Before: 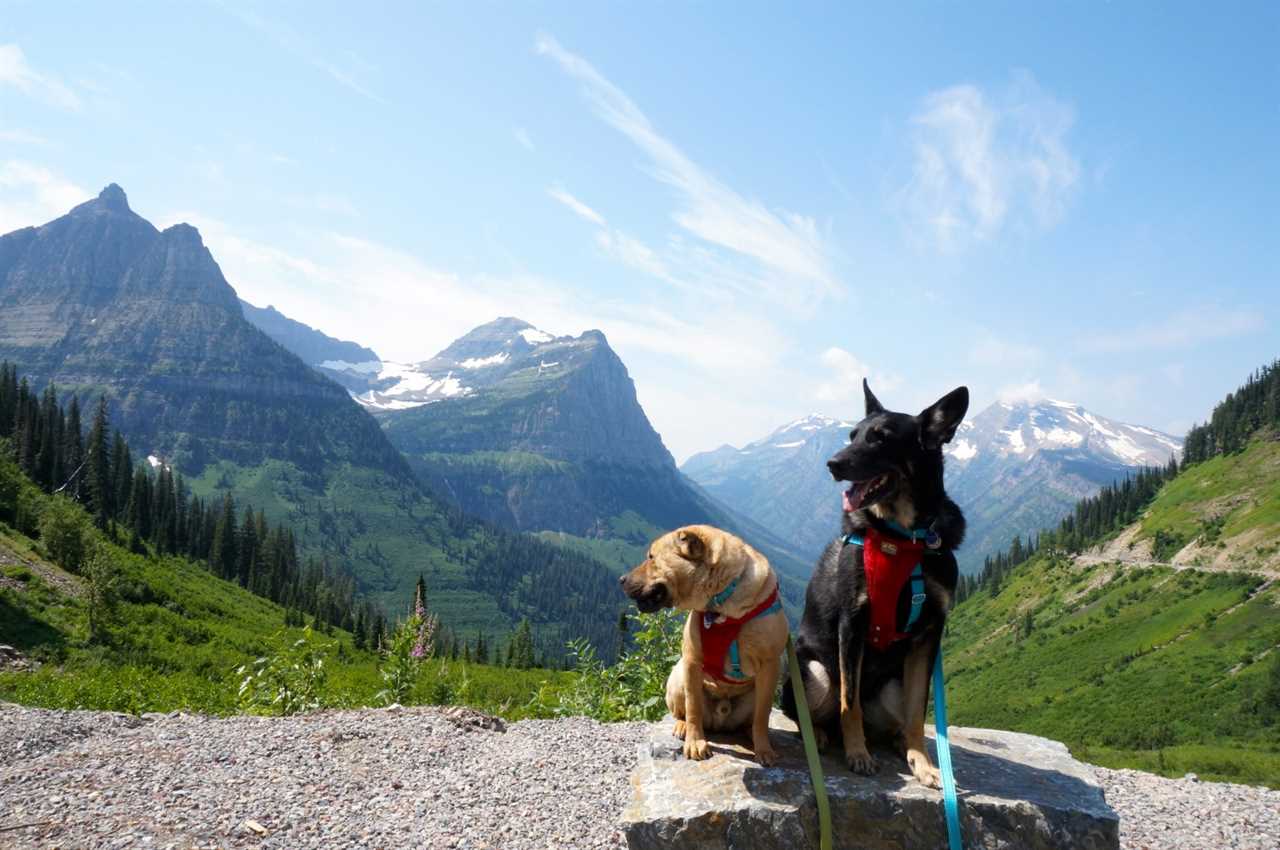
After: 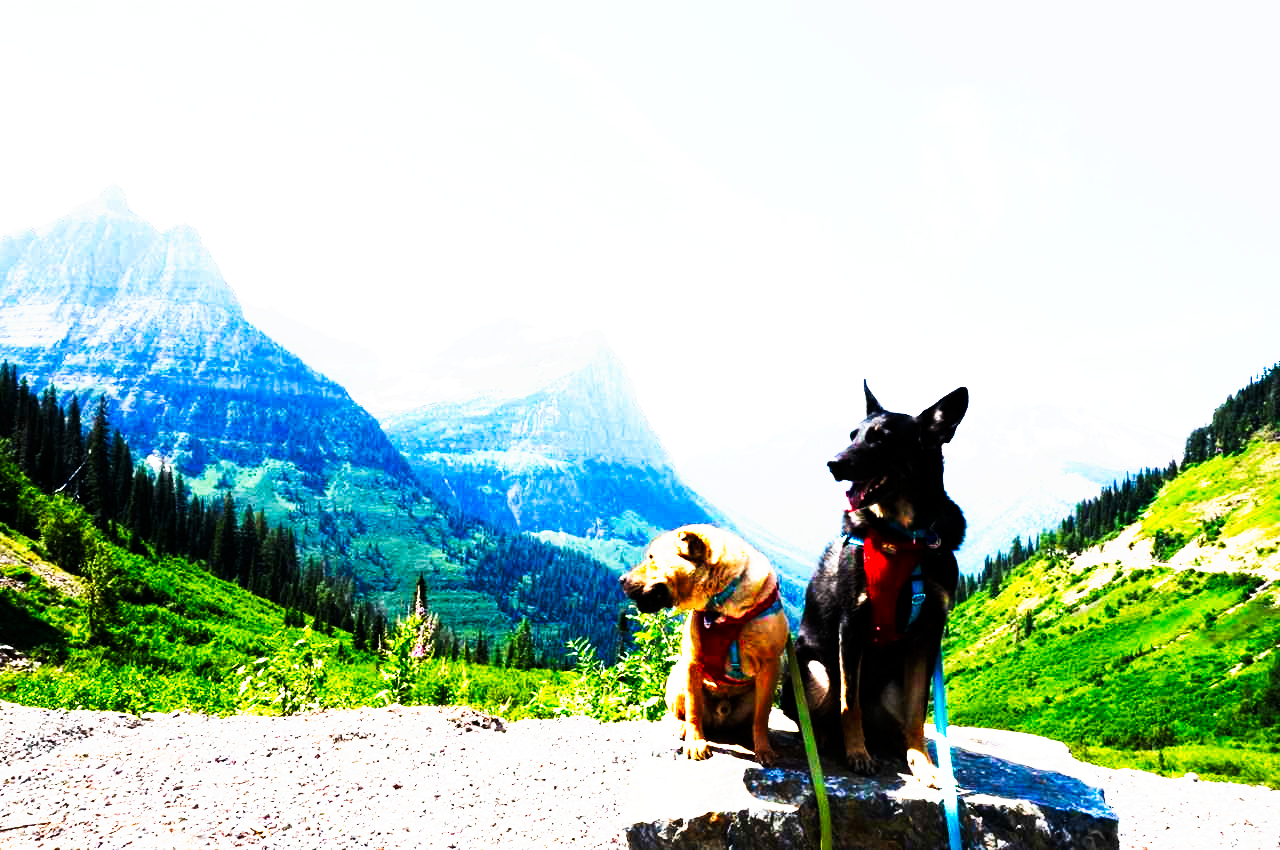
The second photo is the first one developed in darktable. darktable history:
tone curve: curves: ch0 [(0, 0) (0.003, 0) (0.011, 0.001) (0.025, 0.003) (0.044, 0.003) (0.069, 0.006) (0.1, 0.009) (0.136, 0.014) (0.177, 0.029) (0.224, 0.061) (0.277, 0.127) (0.335, 0.218) (0.399, 0.38) (0.468, 0.588) (0.543, 0.809) (0.623, 0.947) (0.709, 0.987) (0.801, 0.99) (0.898, 0.99) (1, 1)], preserve colors none
exposure: exposure 0.648 EV, compensate highlight preservation false
